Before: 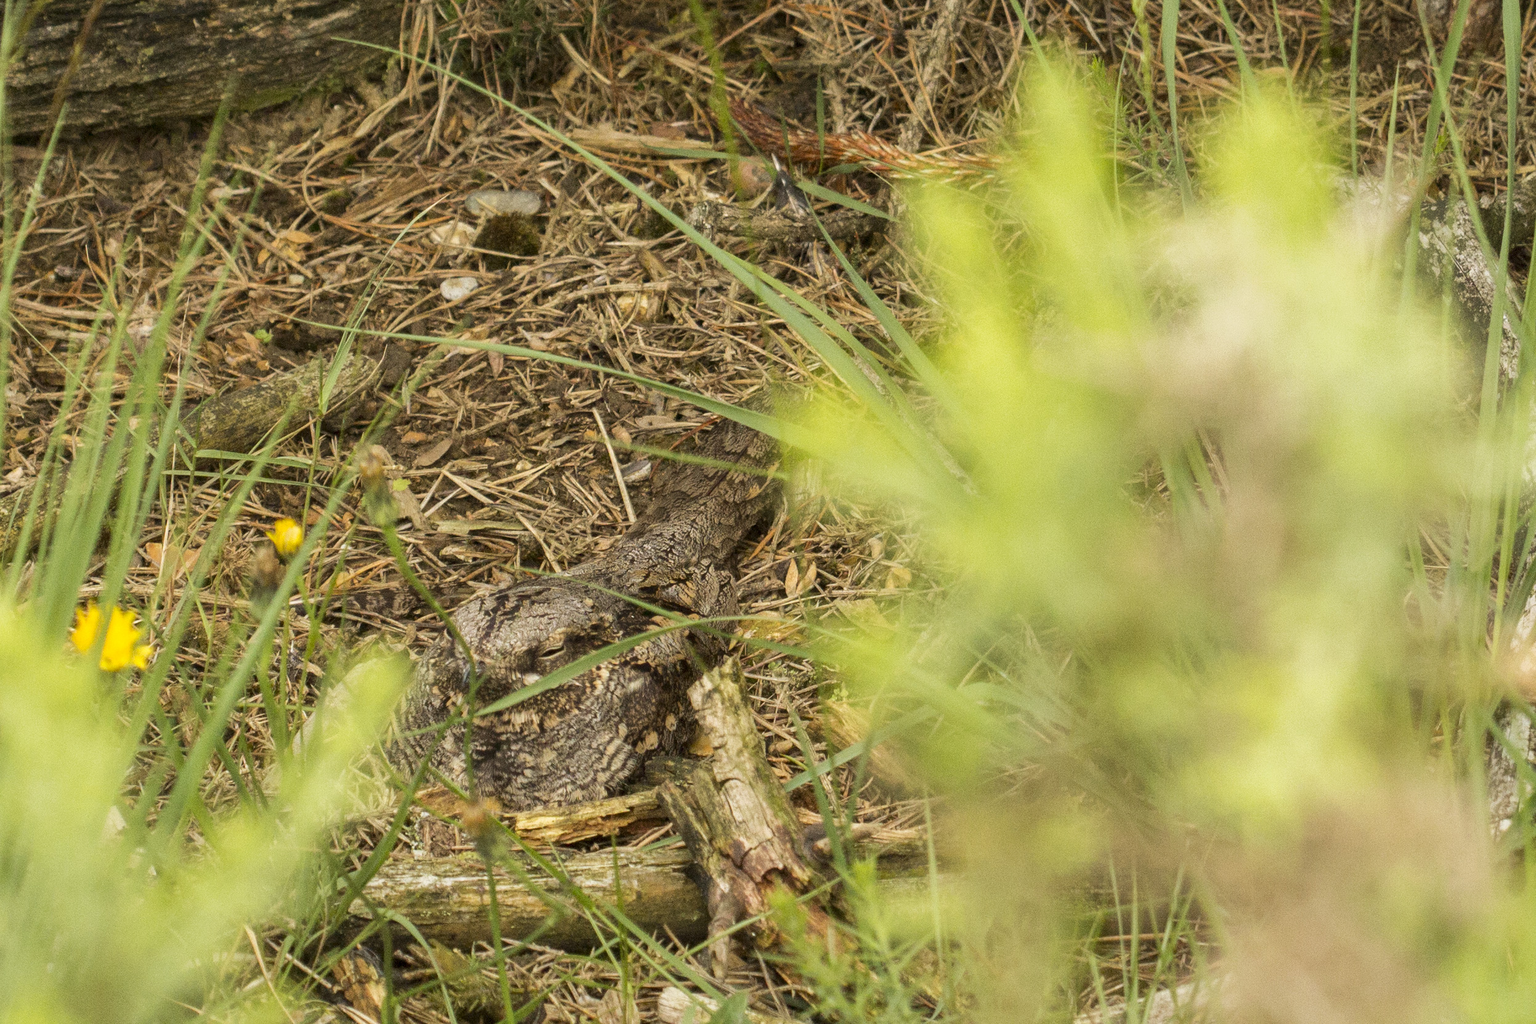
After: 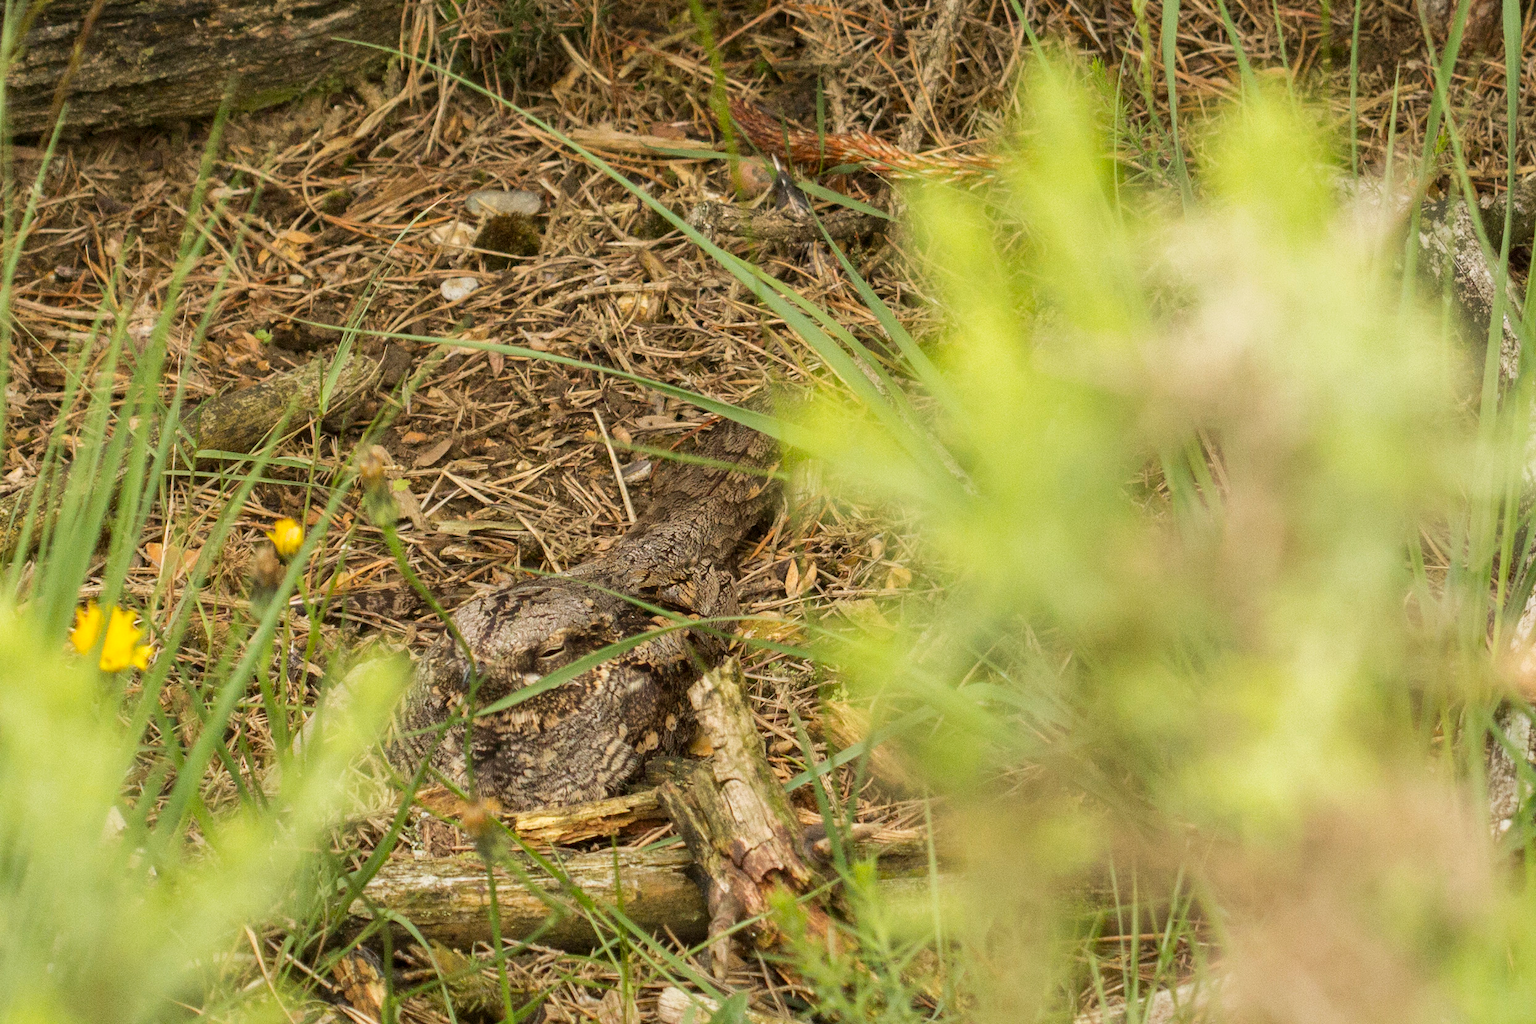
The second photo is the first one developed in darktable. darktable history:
contrast equalizer: octaves 7, y [[0.5, 0.502, 0.506, 0.511, 0.52, 0.537], [0.5 ×6], [0.505, 0.509, 0.518, 0.534, 0.553, 0.561], [0 ×6], [0 ×6]], mix -0.216
